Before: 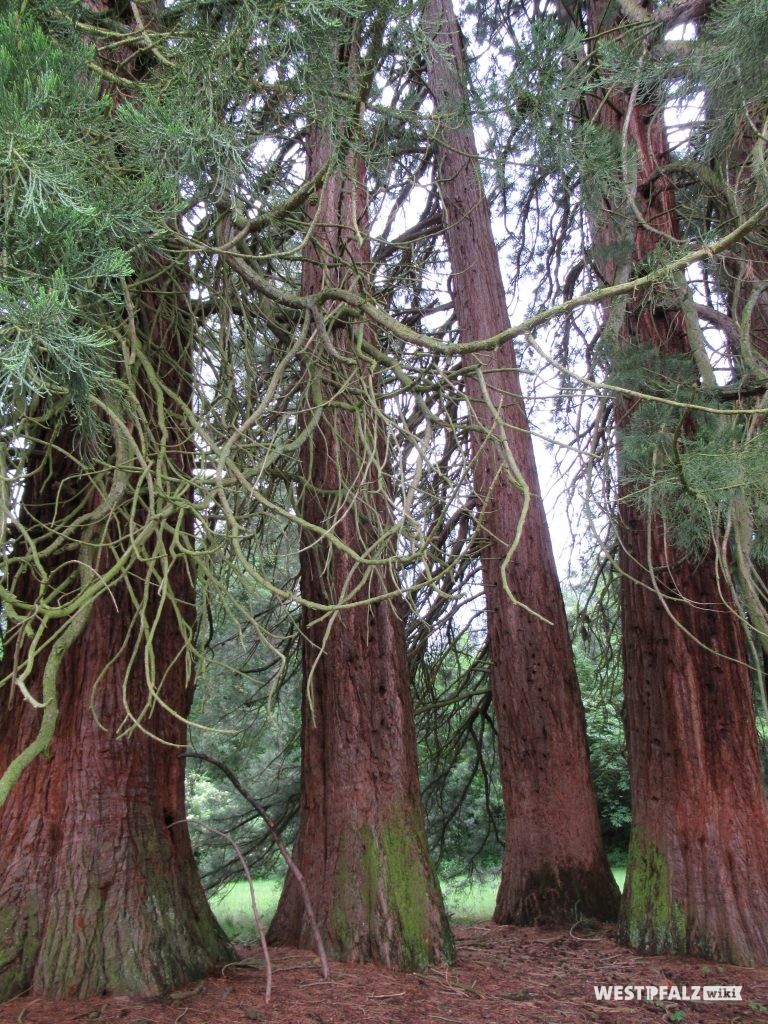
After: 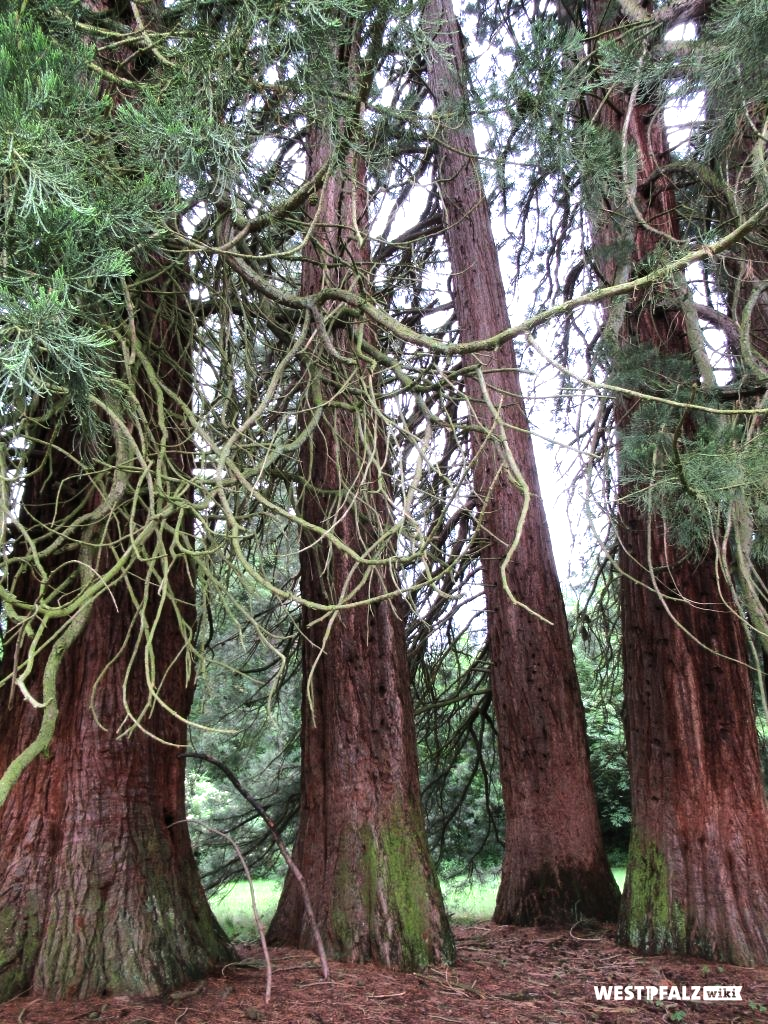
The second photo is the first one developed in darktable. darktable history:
tone equalizer: -8 EV -0.75 EV, -7 EV -0.7 EV, -6 EV -0.6 EV, -5 EV -0.4 EV, -3 EV 0.4 EV, -2 EV 0.6 EV, -1 EV 0.7 EV, +0 EV 0.75 EV, edges refinement/feathering 500, mask exposure compensation -1.57 EV, preserve details no
shadows and highlights: shadows 37.27, highlights -28.18, soften with gaussian
